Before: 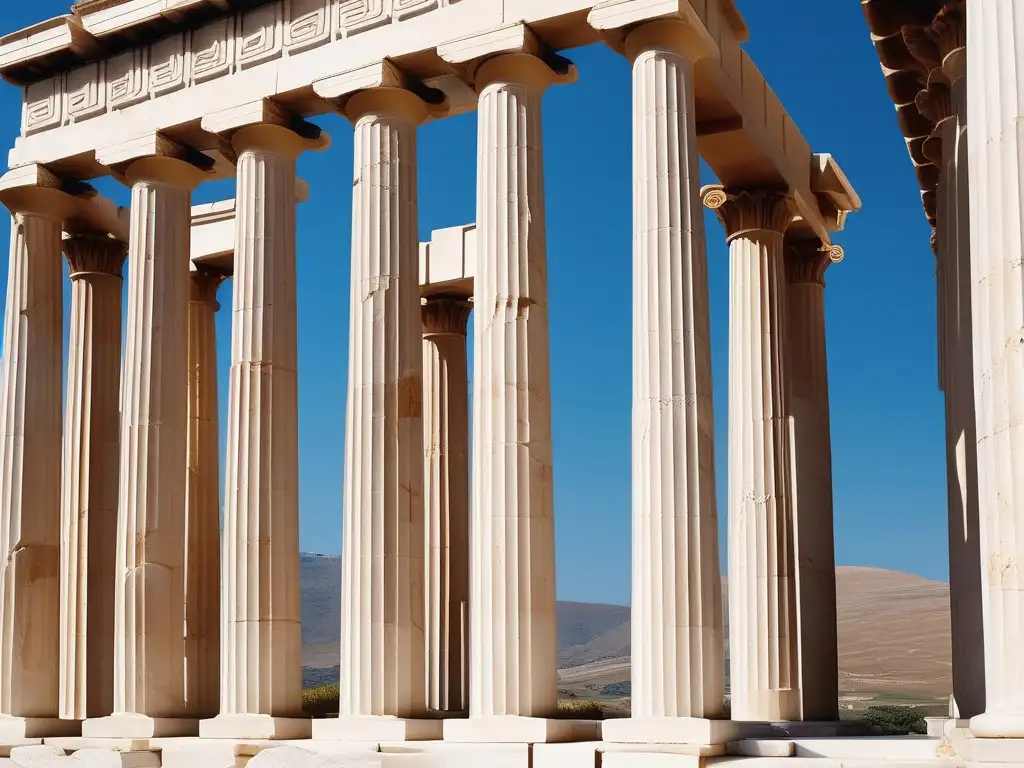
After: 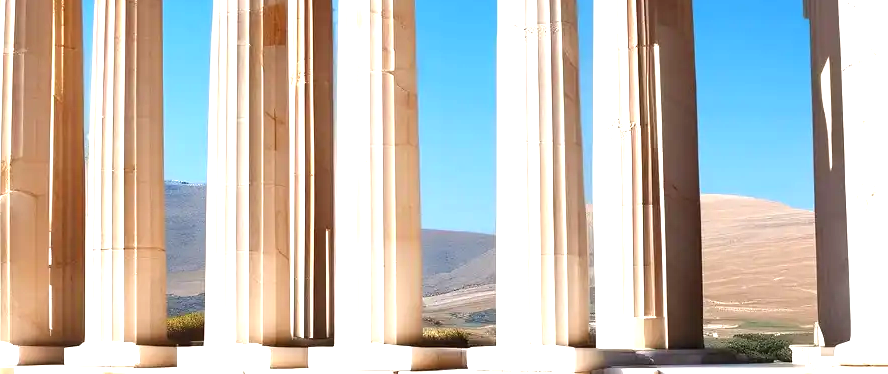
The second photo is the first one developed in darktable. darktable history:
crop and rotate: left 13.254%, top 48.45%, bottom 2.837%
exposure: black level correction 0, exposure 1.2 EV, compensate highlight preservation false
